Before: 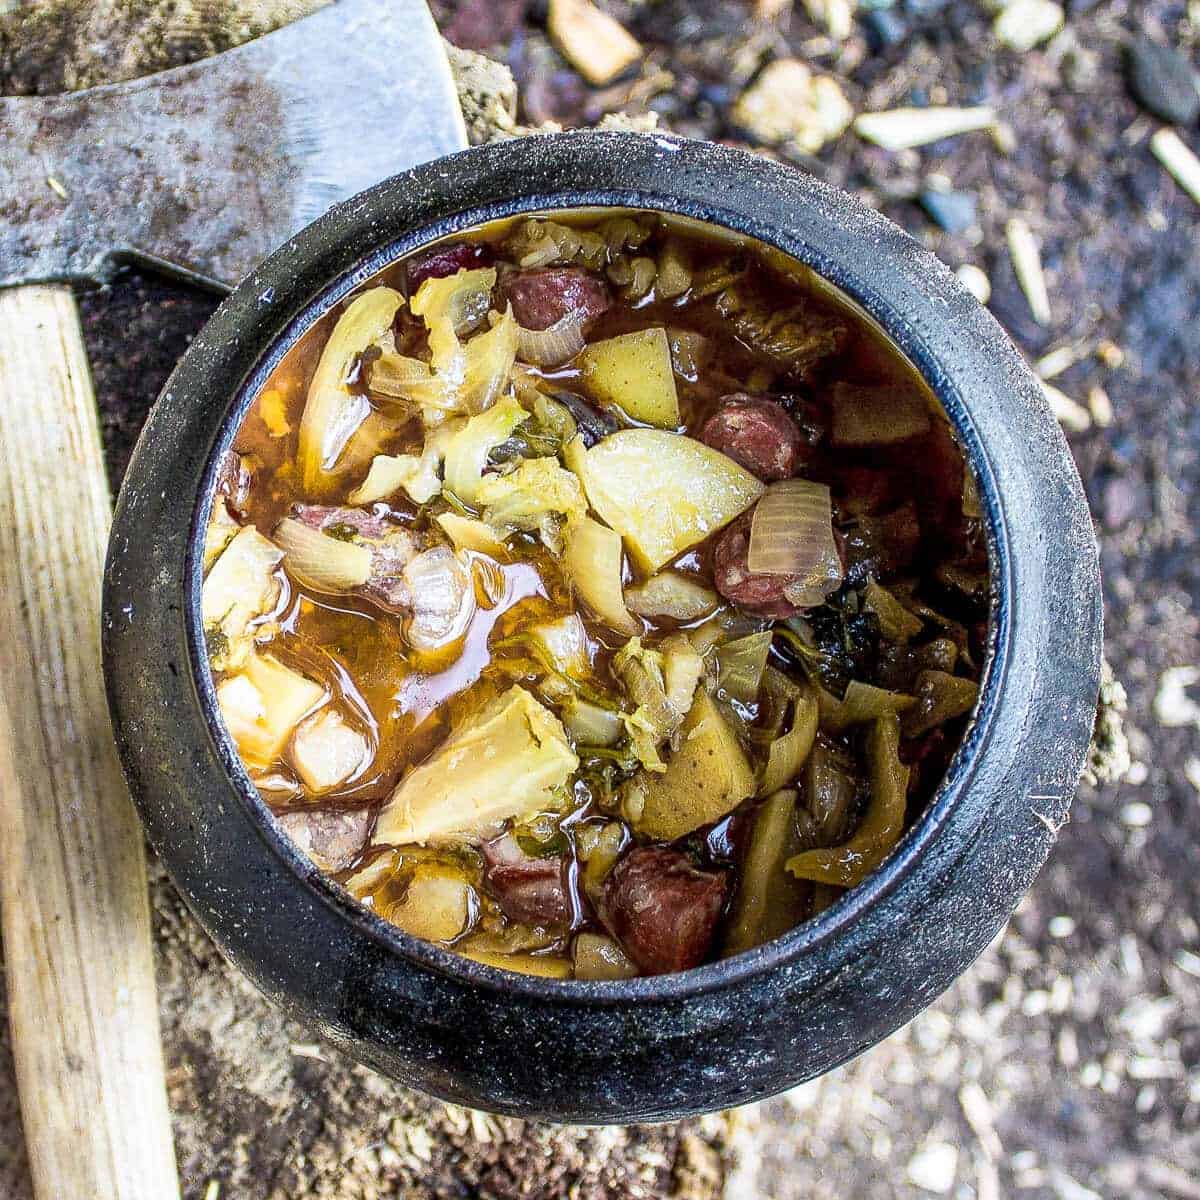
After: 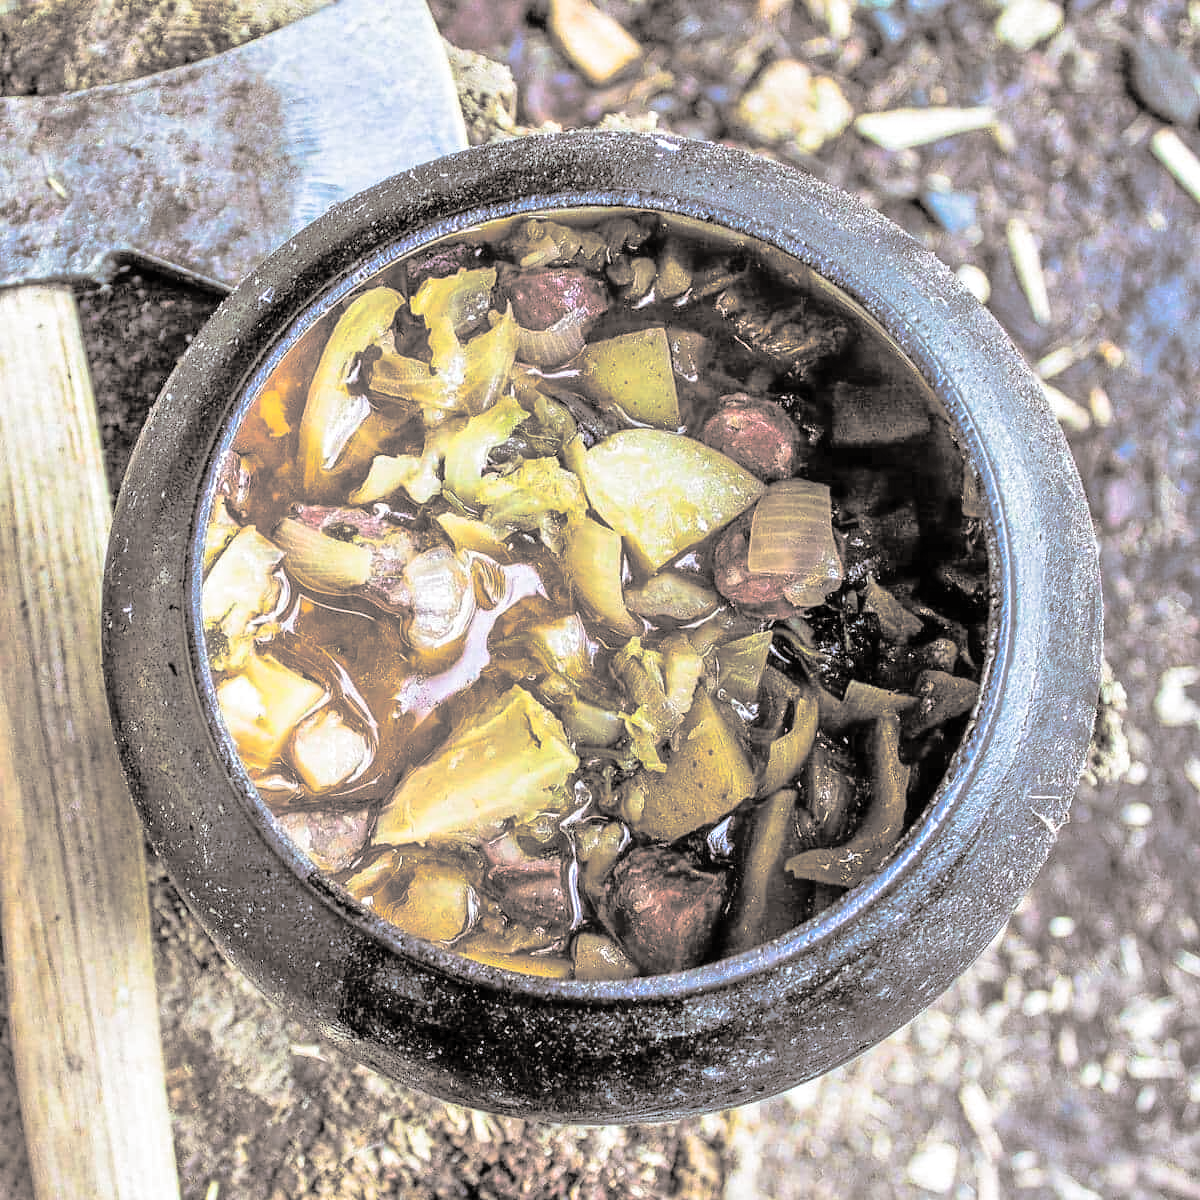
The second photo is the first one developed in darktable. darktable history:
contrast brightness saturation: brightness 0.09, saturation 0.19
tone equalizer: -7 EV 0.15 EV, -6 EV 0.6 EV, -5 EV 1.15 EV, -4 EV 1.33 EV, -3 EV 1.15 EV, -2 EV 0.6 EV, -1 EV 0.15 EV, mask exposure compensation -0.5 EV
split-toning: shadows › hue 26°, shadows › saturation 0.09, highlights › hue 40°, highlights › saturation 0.18, balance -63, compress 0%
